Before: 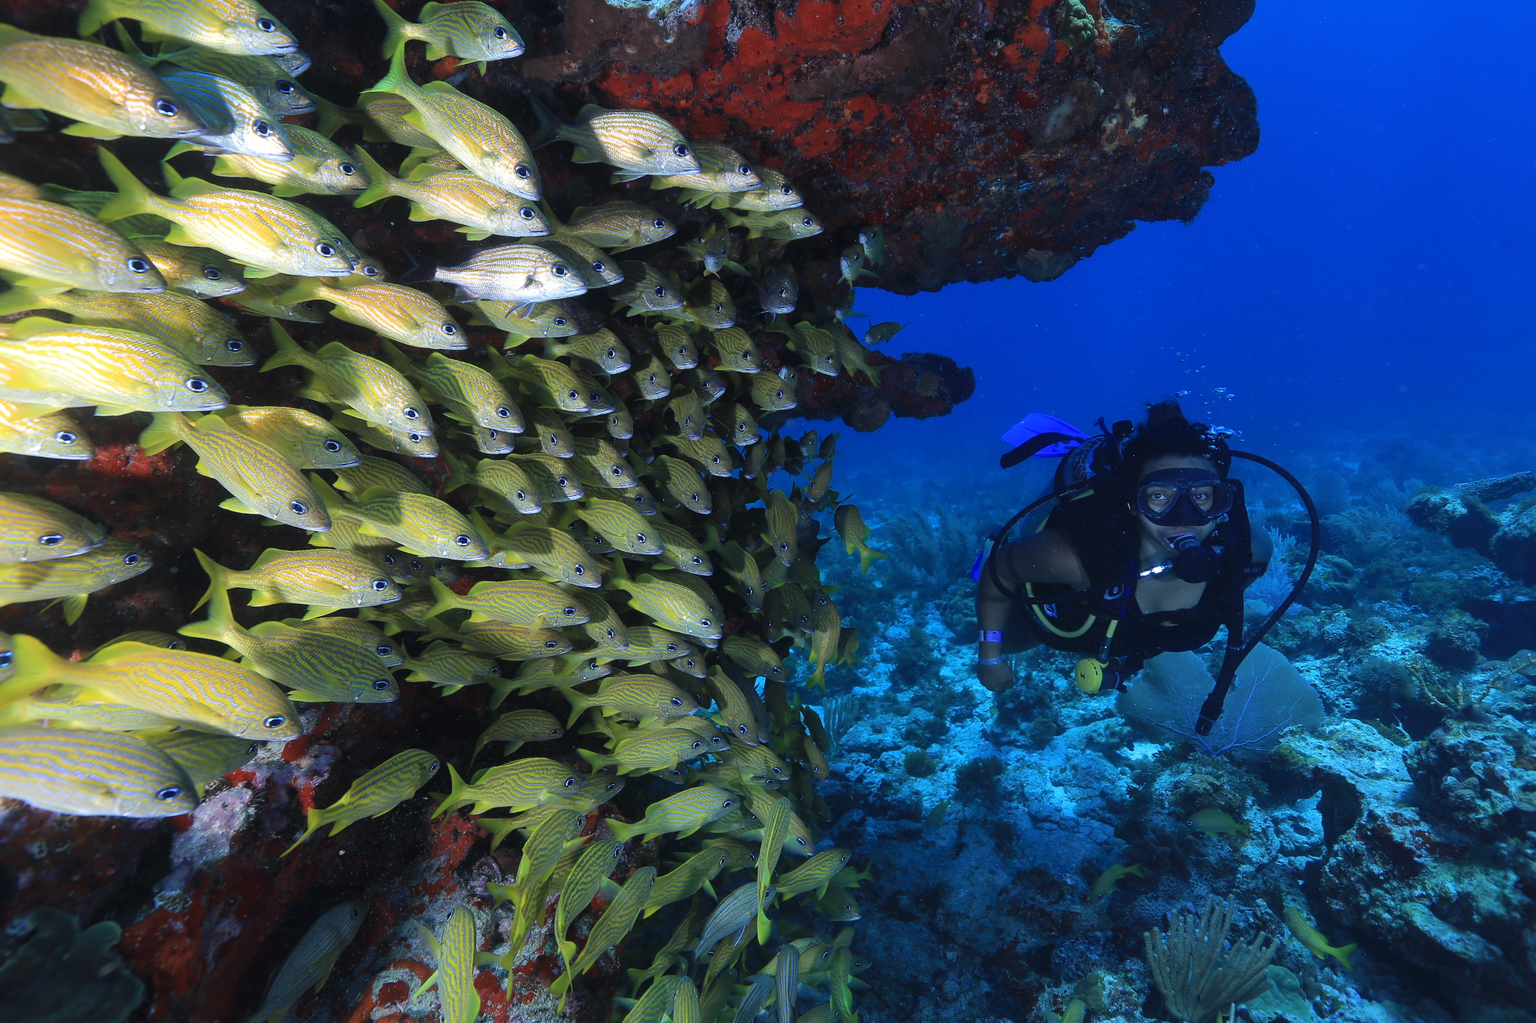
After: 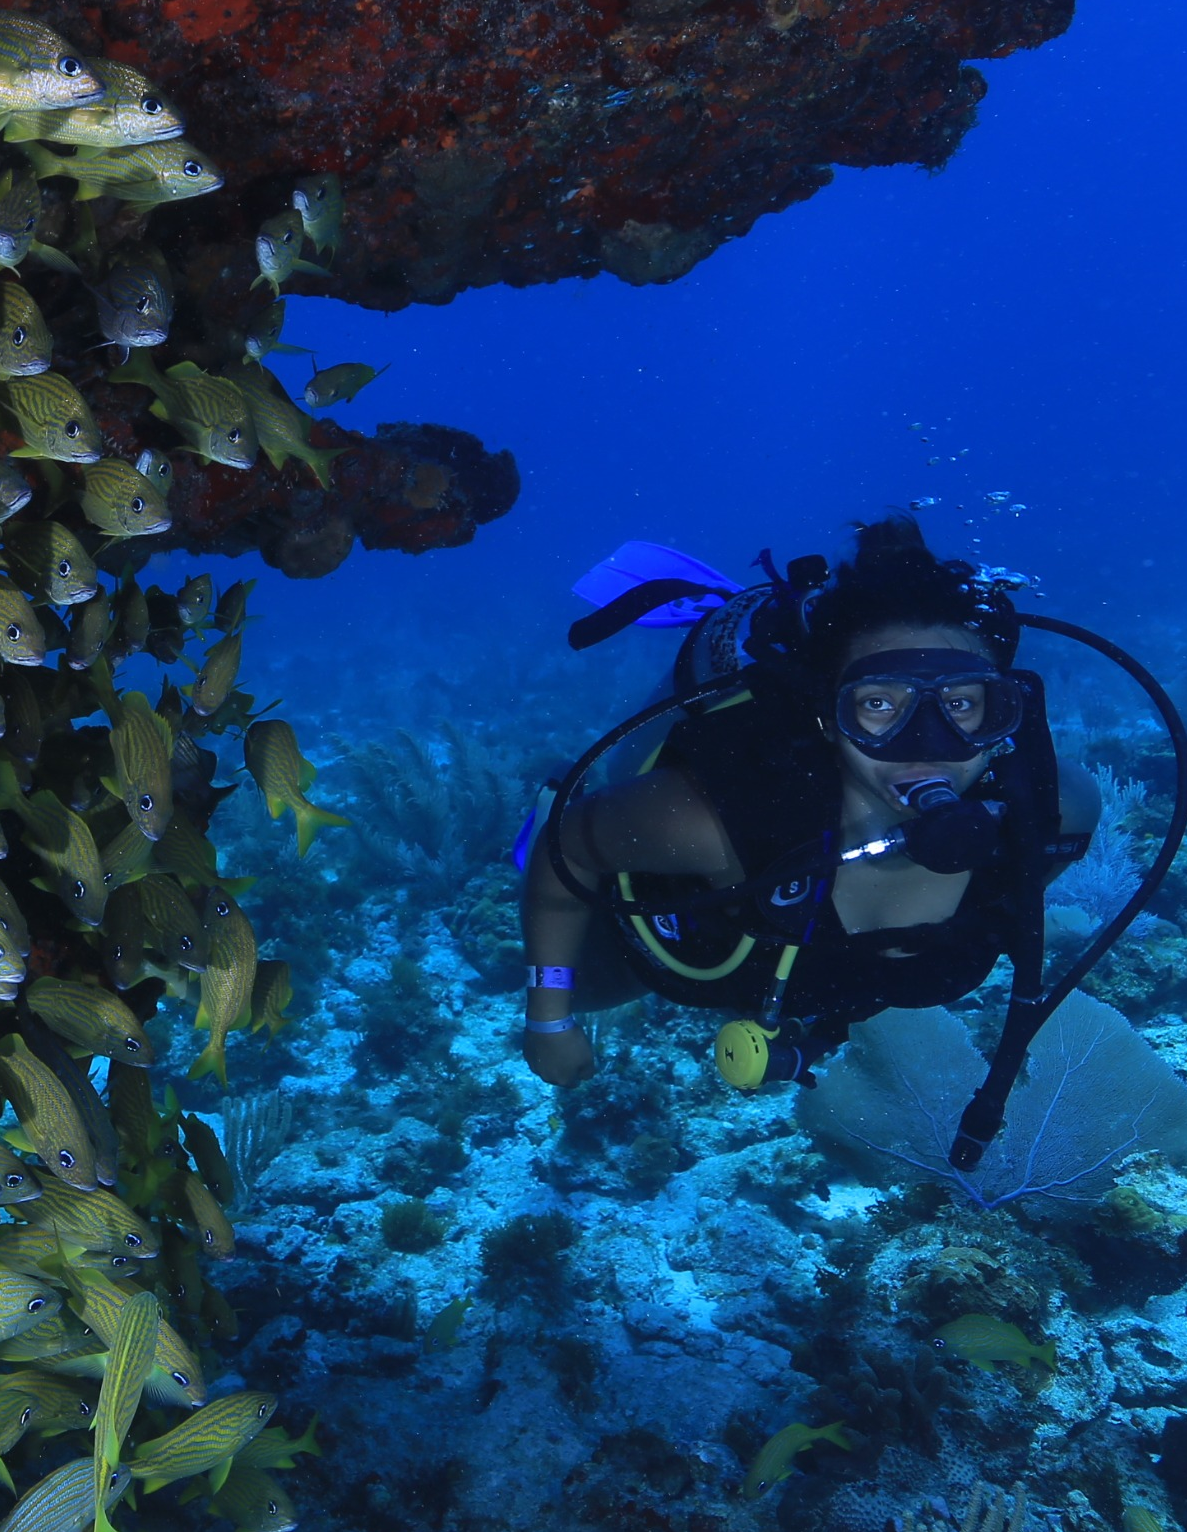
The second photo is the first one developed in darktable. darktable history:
crop: left 46.194%, top 13.318%, right 14.207%, bottom 10.035%
